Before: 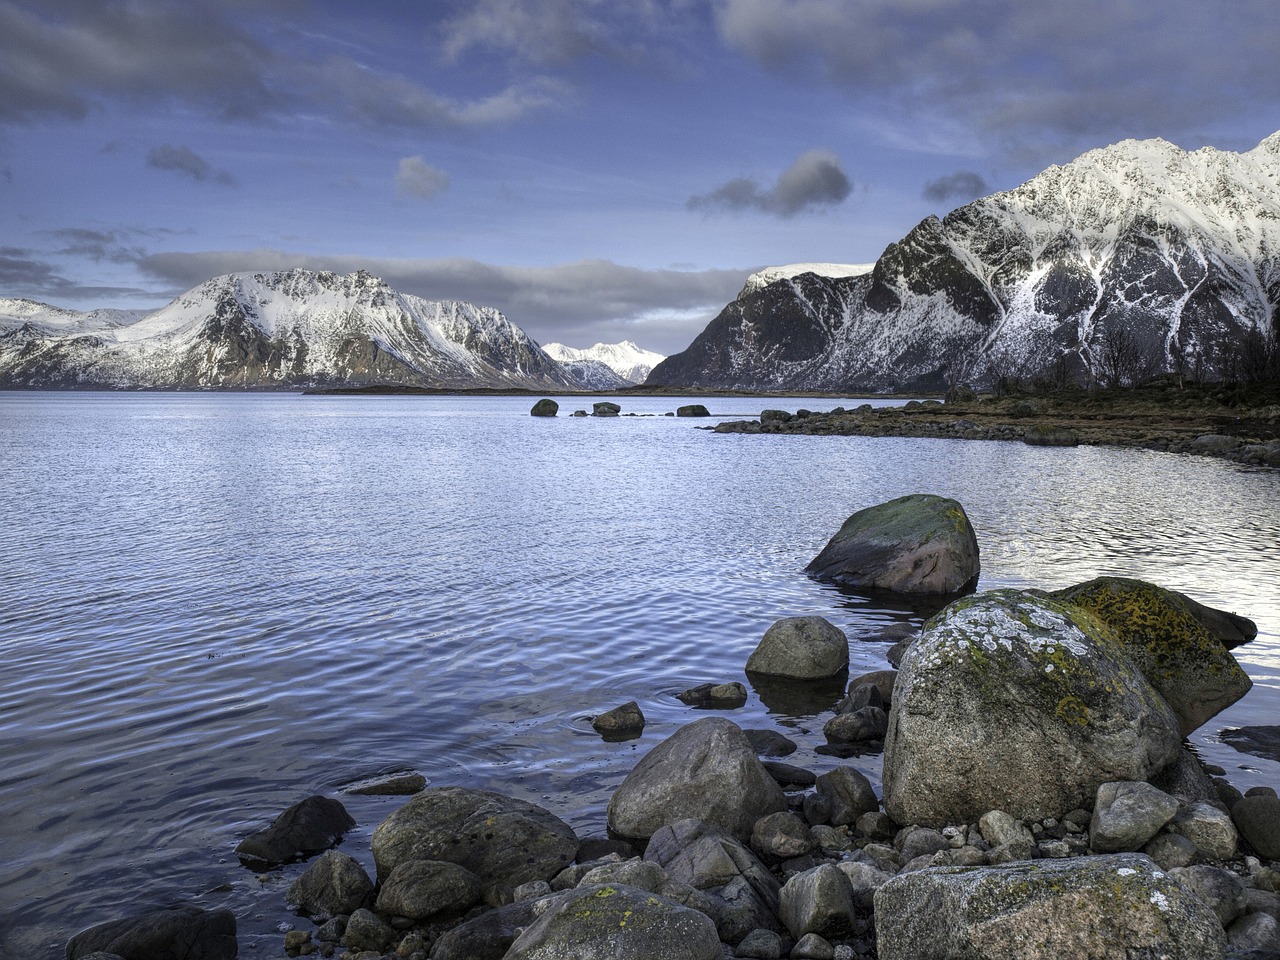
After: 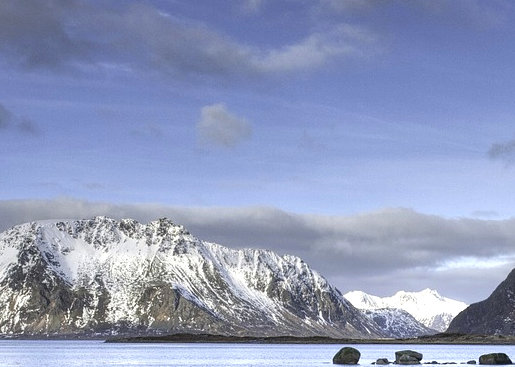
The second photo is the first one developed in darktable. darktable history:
tone equalizer: -8 EV -0.414 EV, -7 EV -0.355 EV, -6 EV -0.351 EV, -5 EV -0.222 EV, -3 EV 0.243 EV, -2 EV 0.325 EV, -1 EV 0.38 EV, +0 EV 0.405 EV
crop: left 15.507%, top 5.421%, right 44.203%, bottom 56.252%
